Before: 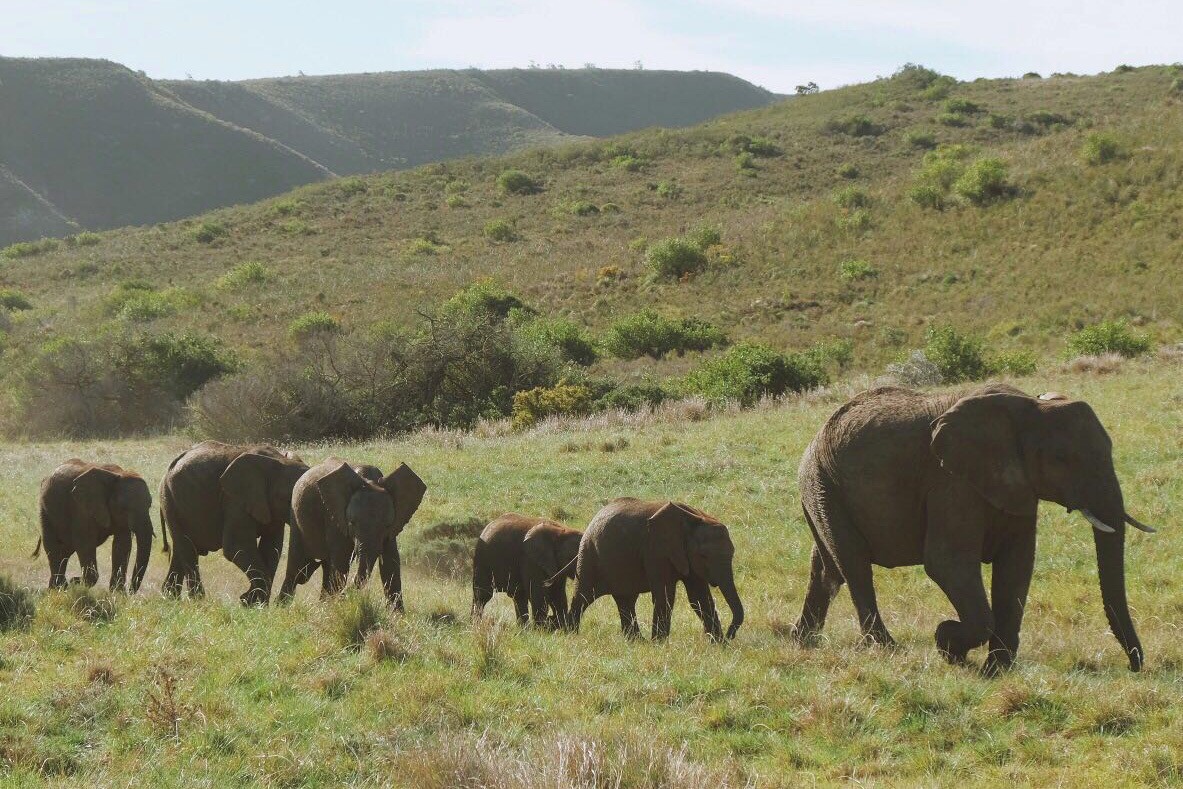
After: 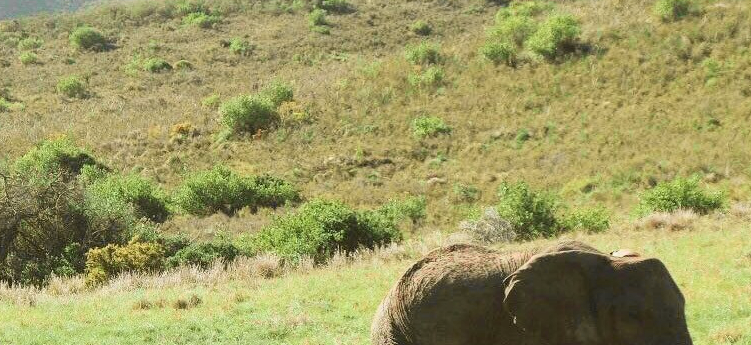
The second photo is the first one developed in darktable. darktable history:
crop: left 36.122%, top 18.189%, right 0.368%, bottom 38.049%
tone curve: curves: ch0 [(0, 0) (0.131, 0.094) (0.326, 0.386) (0.481, 0.623) (0.593, 0.764) (0.812, 0.933) (1, 0.974)]; ch1 [(0, 0) (0.366, 0.367) (0.475, 0.453) (0.494, 0.493) (0.504, 0.497) (0.553, 0.584) (1, 1)]; ch2 [(0, 0) (0.333, 0.346) (0.375, 0.375) (0.424, 0.43) (0.476, 0.492) (0.502, 0.503) (0.533, 0.556) (0.566, 0.599) (0.614, 0.653) (1, 1)], color space Lab, independent channels, preserve colors none
